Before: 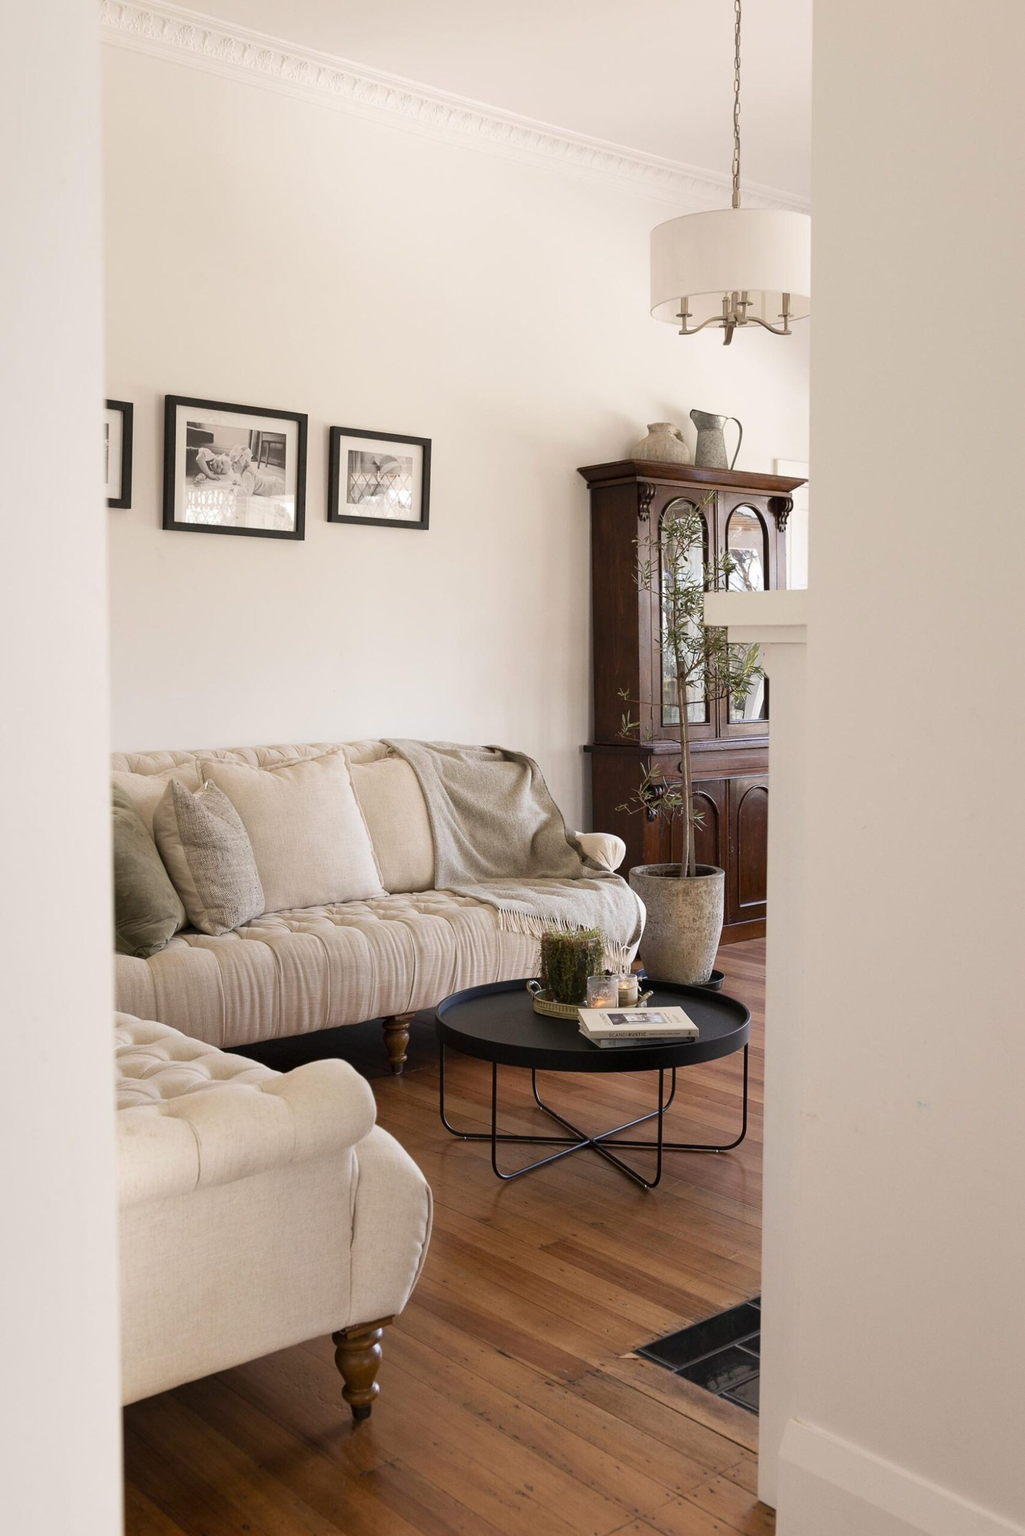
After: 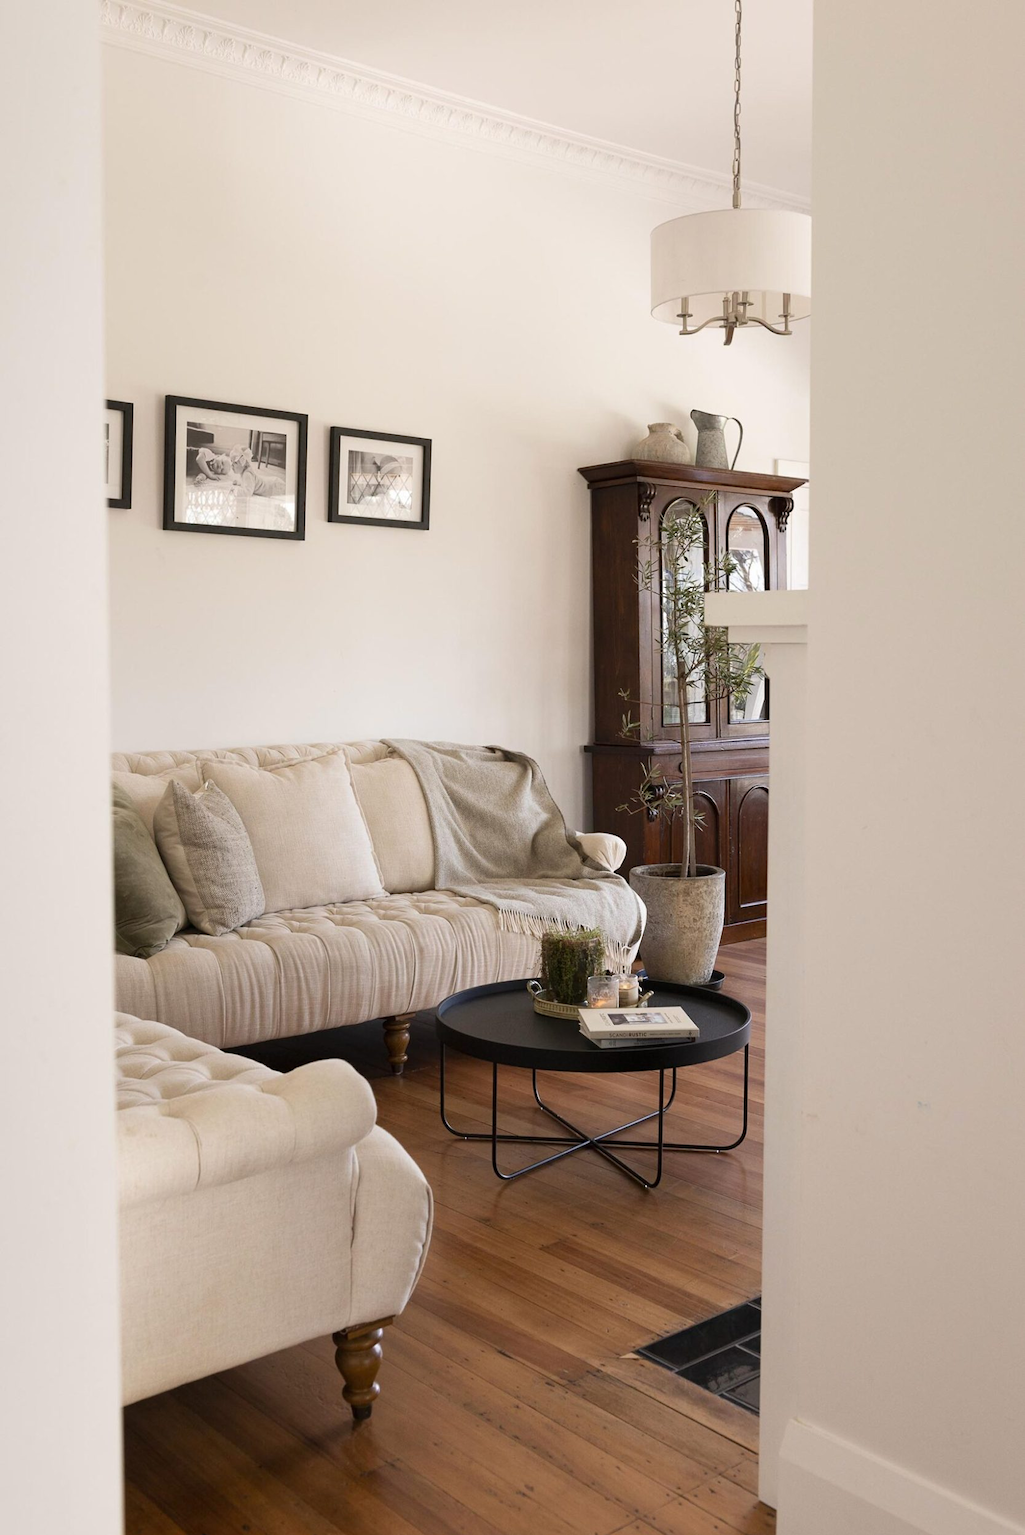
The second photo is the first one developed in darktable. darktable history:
sharpen: radius 5.366, amount 0.313, threshold 26.331
